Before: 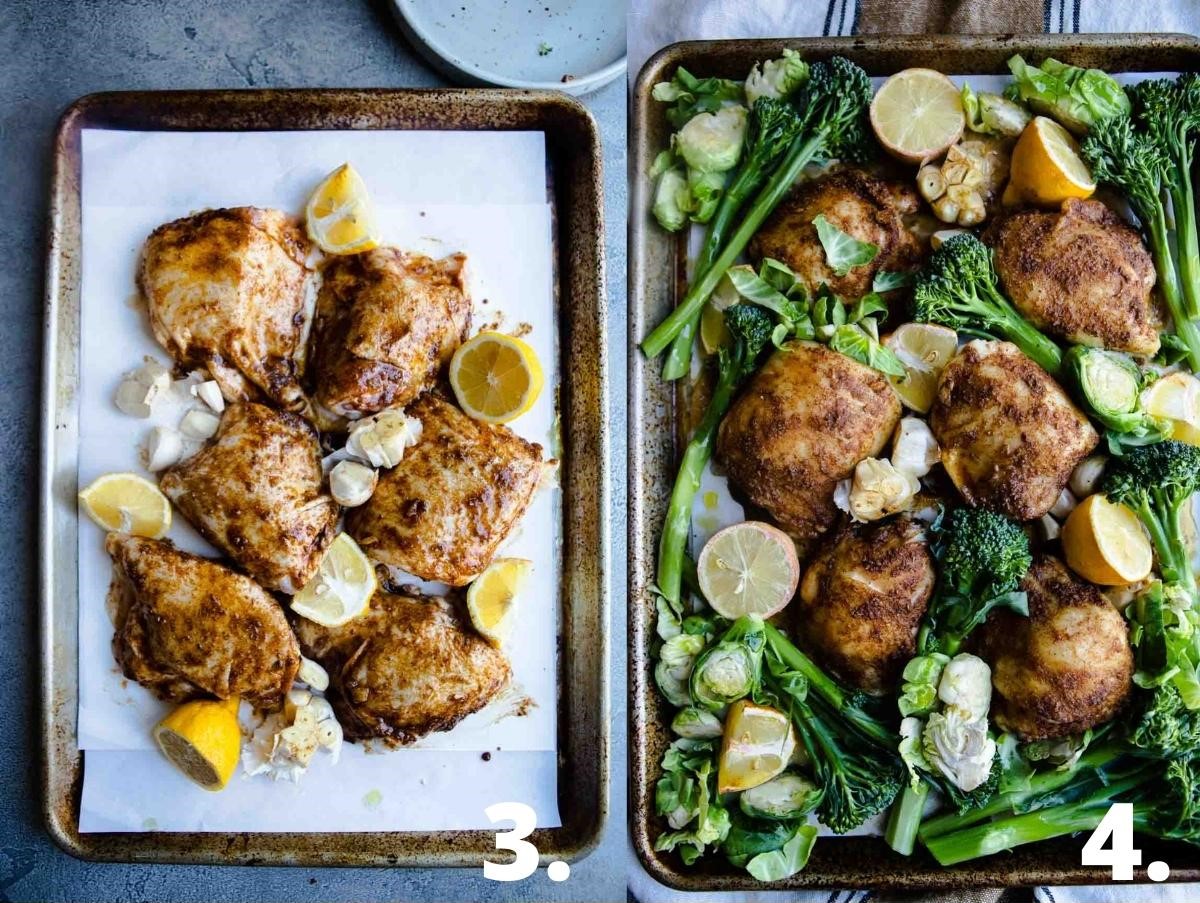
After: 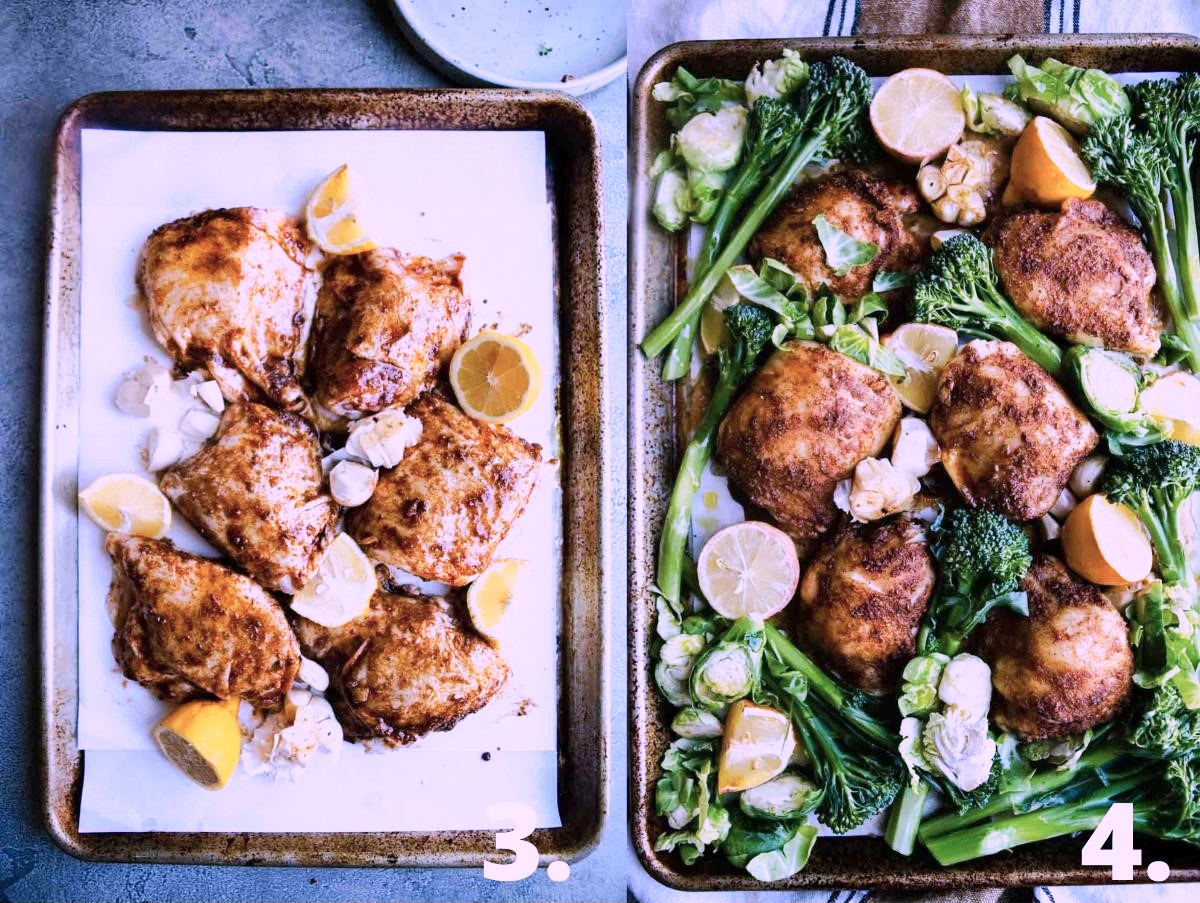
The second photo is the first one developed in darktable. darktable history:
base curve: curves: ch0 [(0, 0) (0.088, 0.125) (0.176, 0.251) (0.354, 0.501) (0.613, 0.749) (1, 0.877)], preserve colors none
color correction: highlights a* 15.2, highlights b* -24.89
